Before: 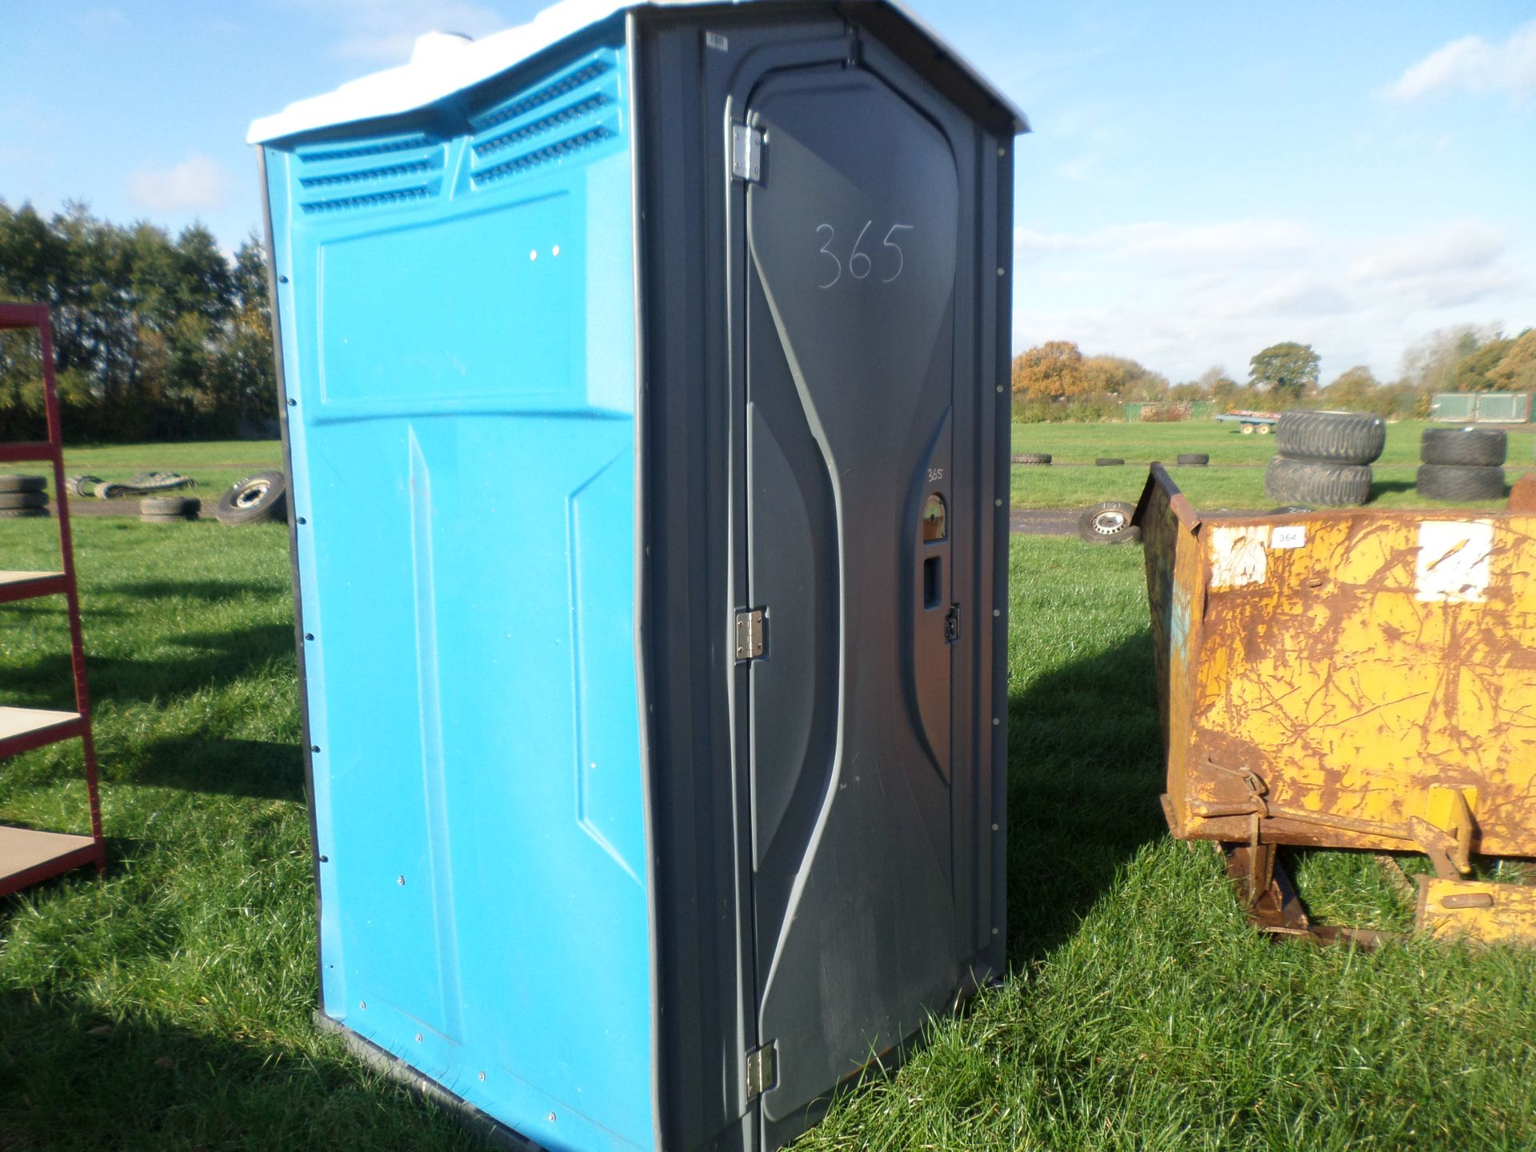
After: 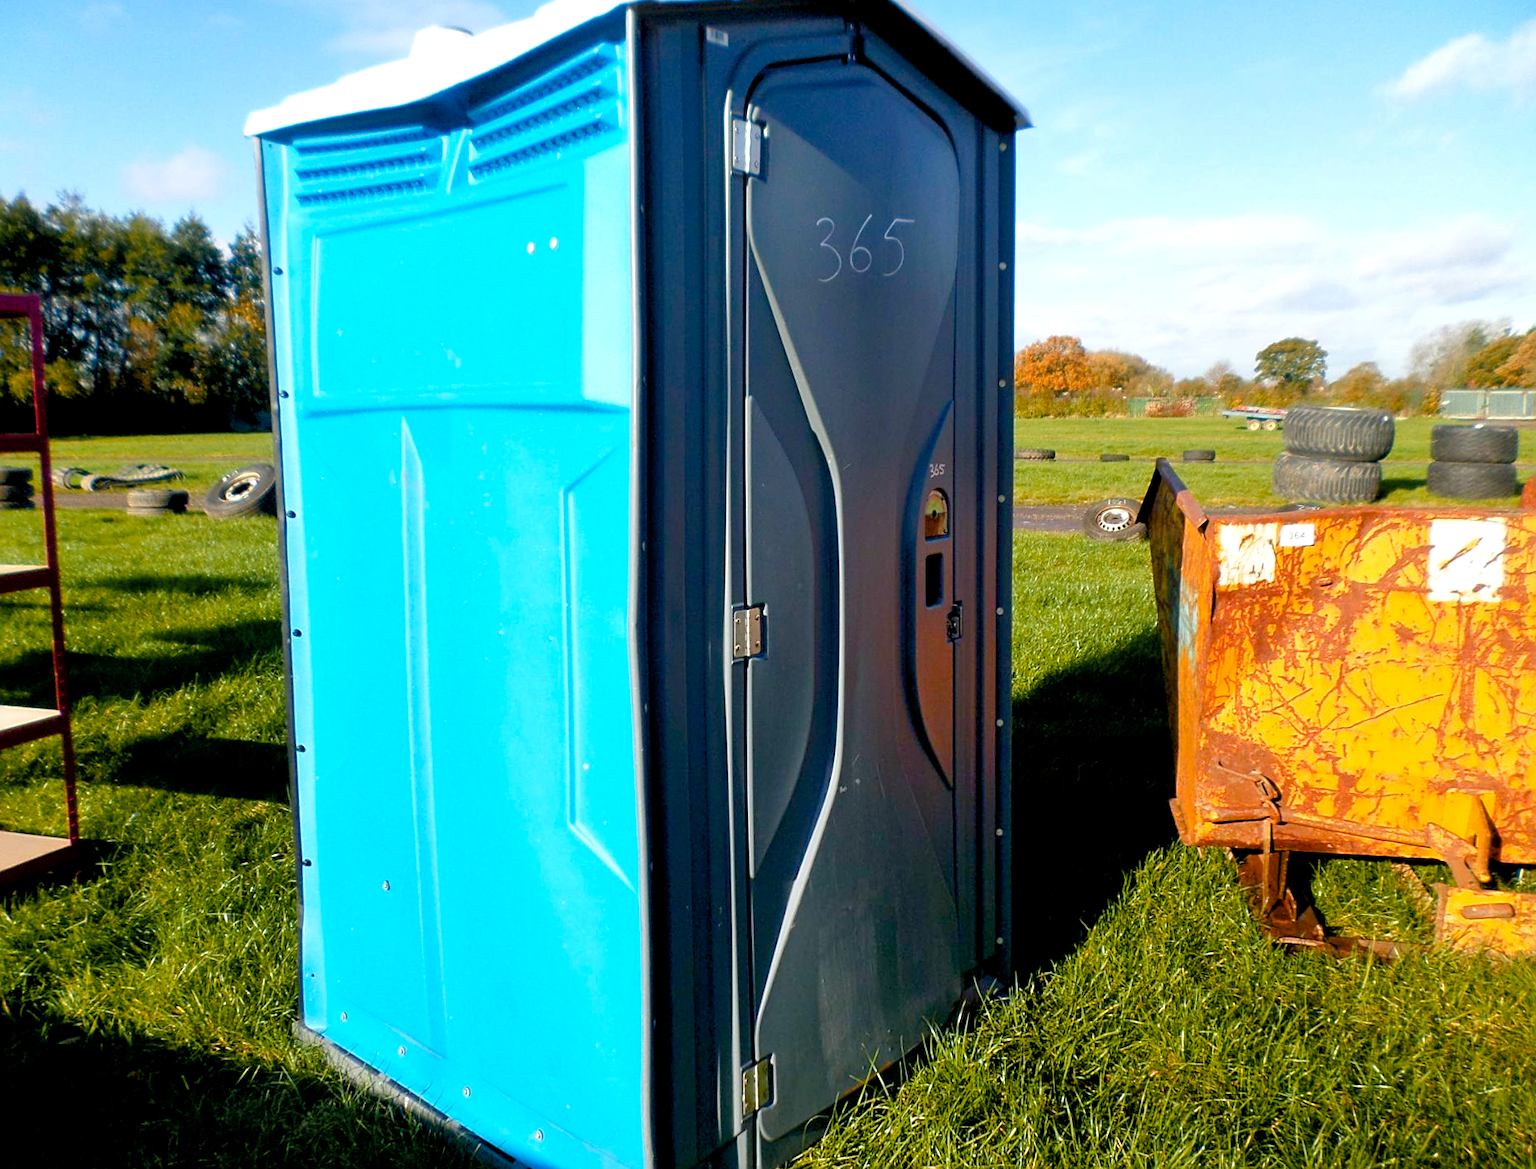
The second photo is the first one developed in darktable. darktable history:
exposure: black level correction 0.016, exposure -0.009 EV, compensate highlight preservation false
color balance rgb: perceptual saturation grading › global saturation 45%, perceptual saturation grading › highlights -25%, perceptual saturation grading › shadows 50%, perceptual brilliance grading › global brilliance 3%, global vibrance 3%
sharpen: on, module defaults
shadows and highlights: shadows 37.27, highlights -28.18, soften with gaussian
color zones: curves: ch1 [(0.309, 0.524) (0.41, 0.329) (0.508, 0.509)]; ch2 [(0.25, 0.457) (0.75, 0.5)]
rotate and perspective: rotation 0.226°, lens shift (vertical) -0.042, crop left 0.023, crop right 0.982, crop top 0.006, crop bottom 0.994
